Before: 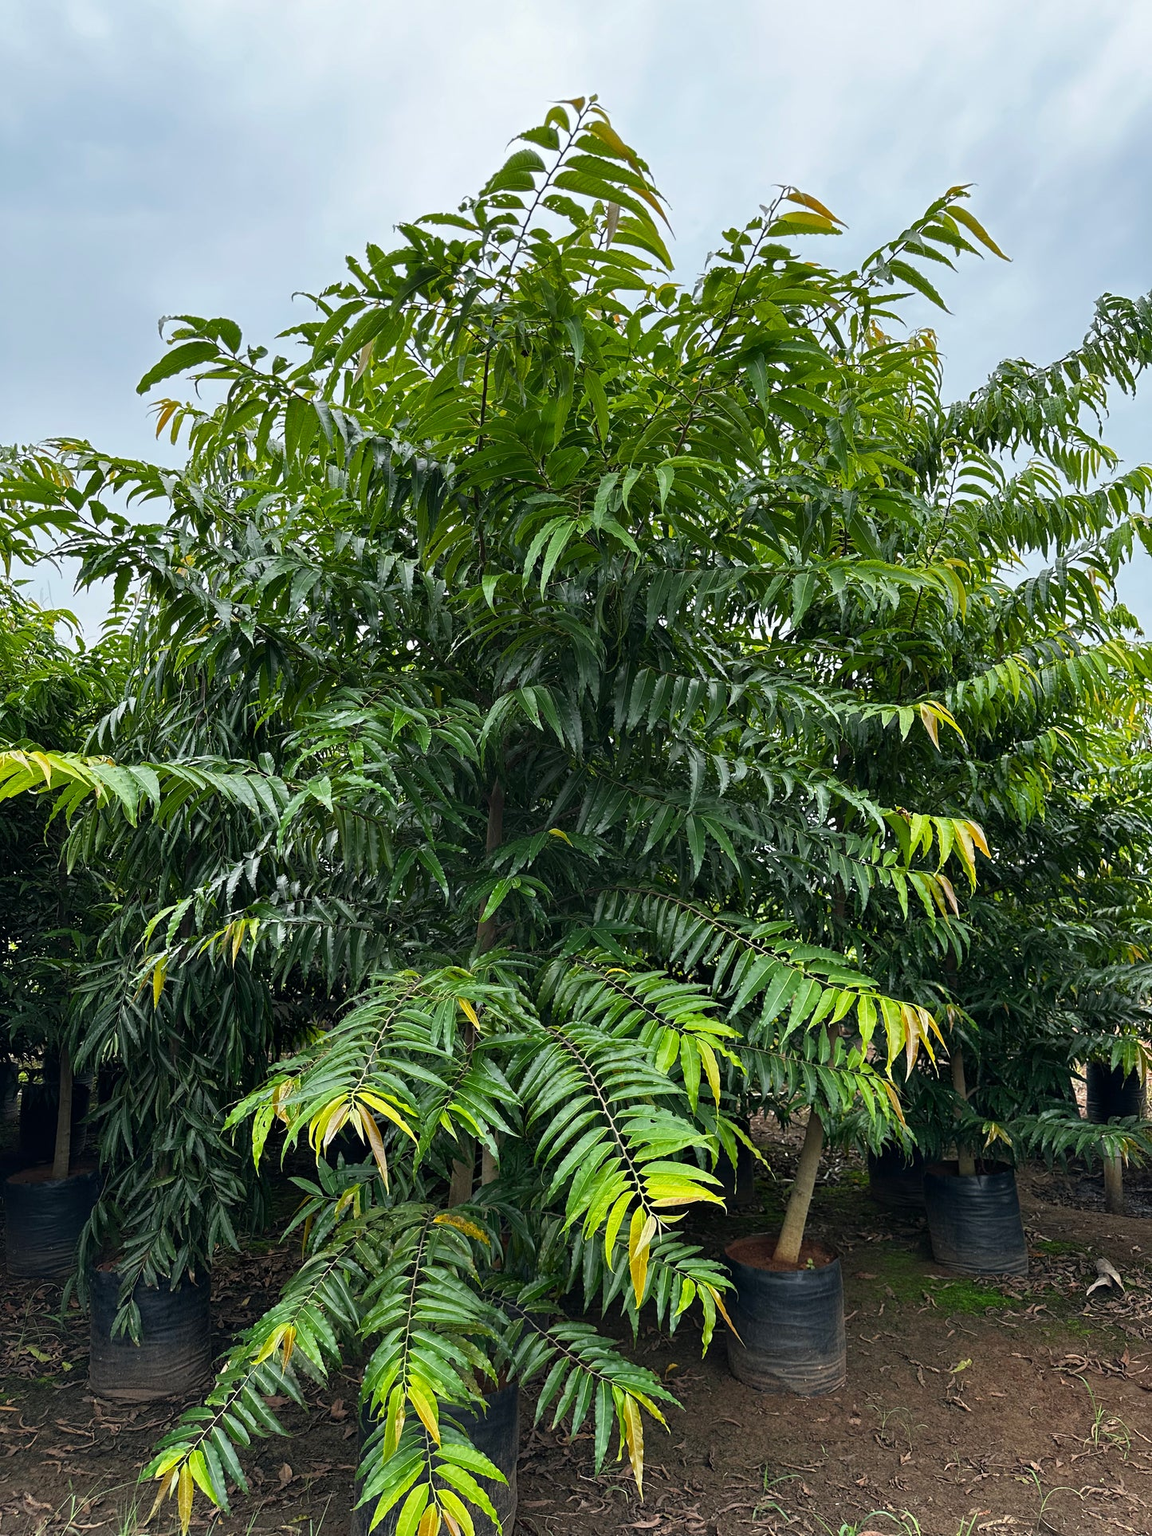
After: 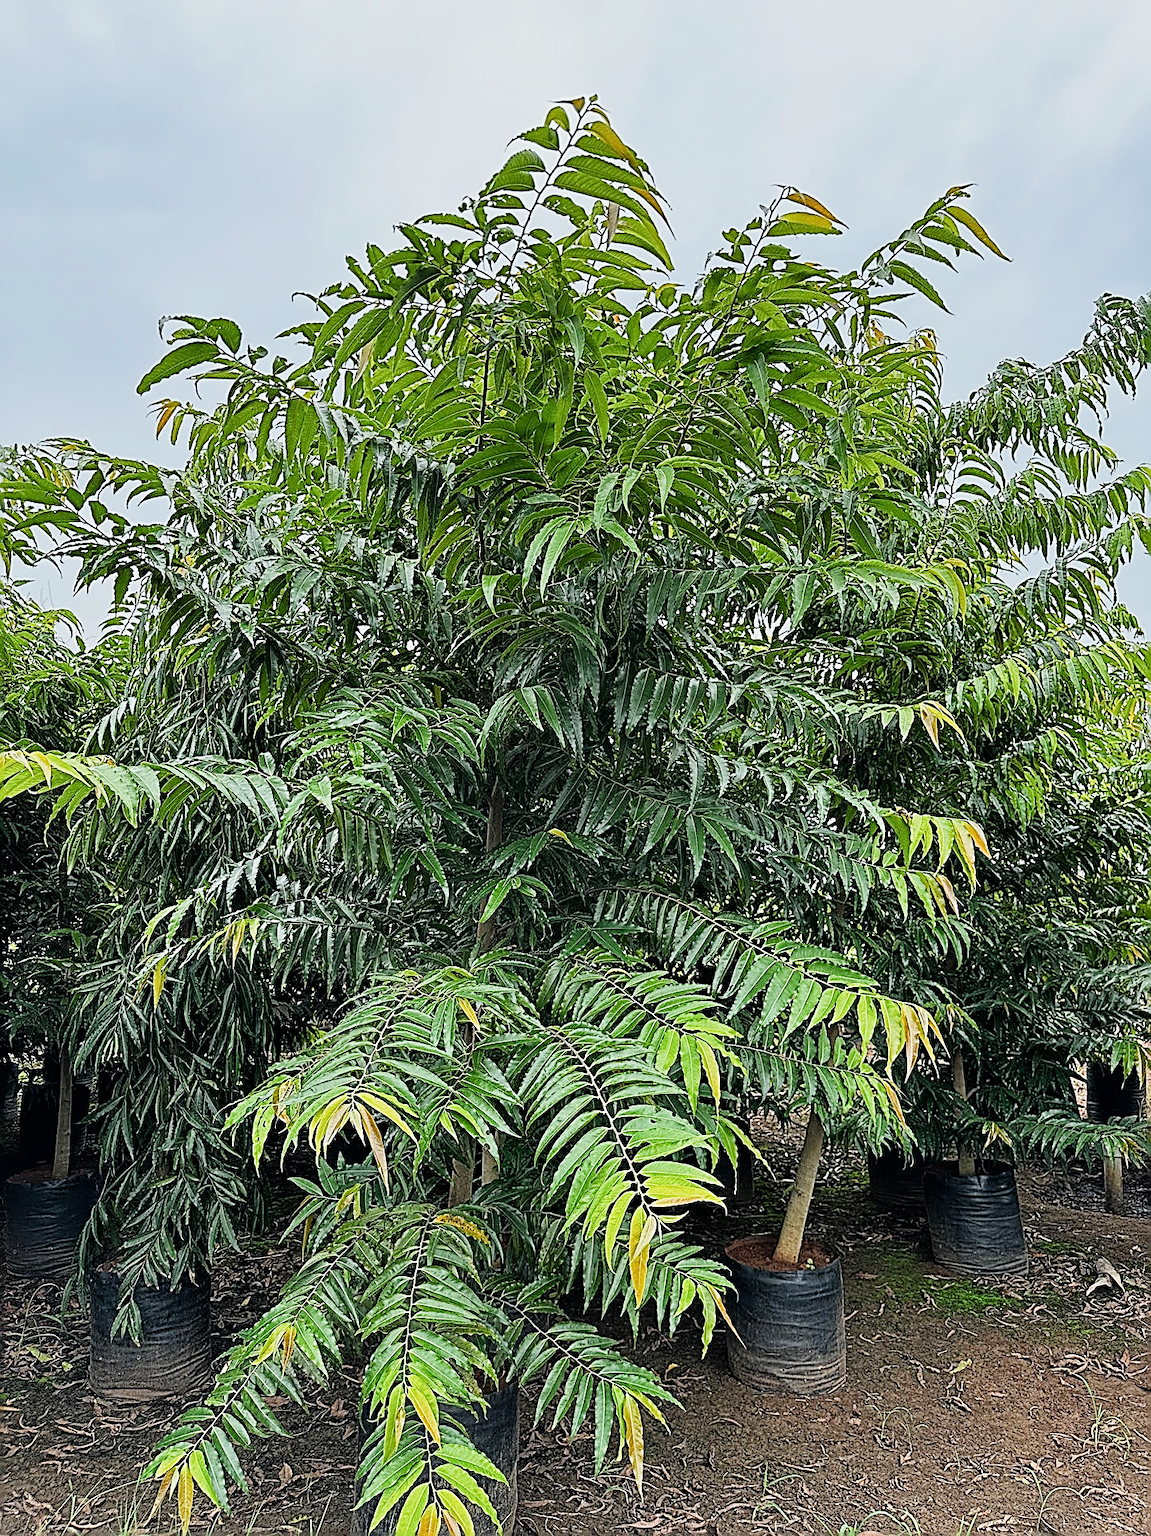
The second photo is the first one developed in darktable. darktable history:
sharpen: amount 1.997
filmic rgb: black relative exposure -7.28 EV, white relative exposure 5.06 EV, hardness 3.21
exposure: black level correction 0, exposure 0.9 EV, compensate exposure bias true, compensate highlight preservation false
